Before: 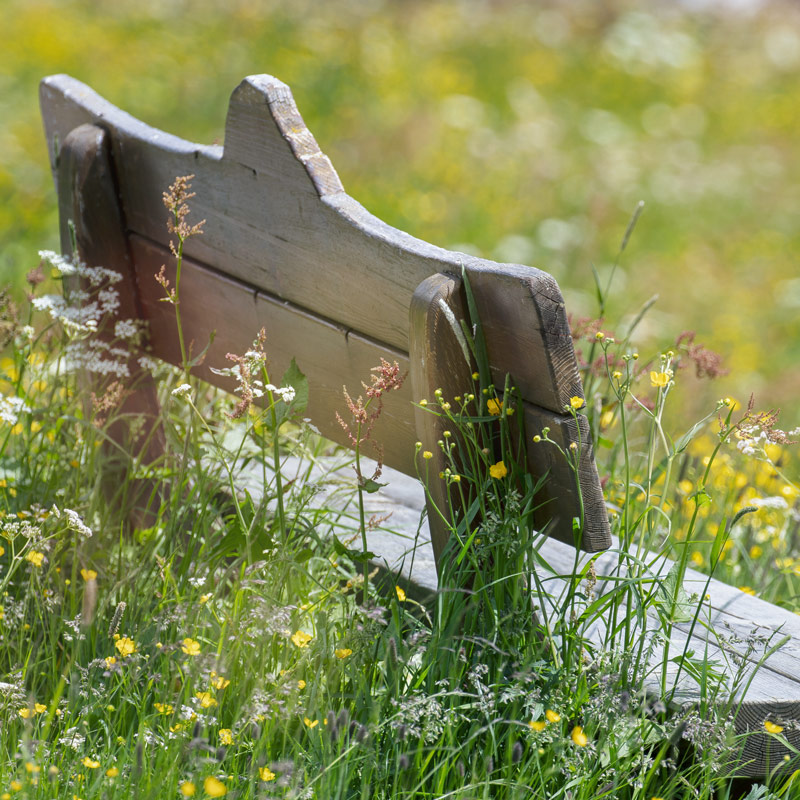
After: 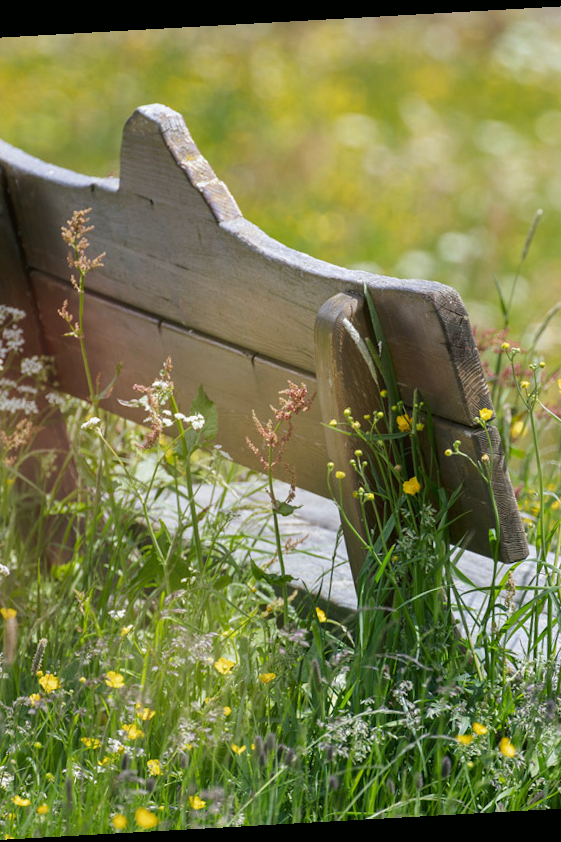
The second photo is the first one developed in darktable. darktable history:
rotate and perspective: rotation -3.18°, automatic cropping off
crop and rotate: left 13.342%, right 19.991%
color balance: mode lift, gamma, gain (sRGB), lift [1, 0.99, 1.01, 0.992], gamma [1, 1.037, 0.974, 0.963]
